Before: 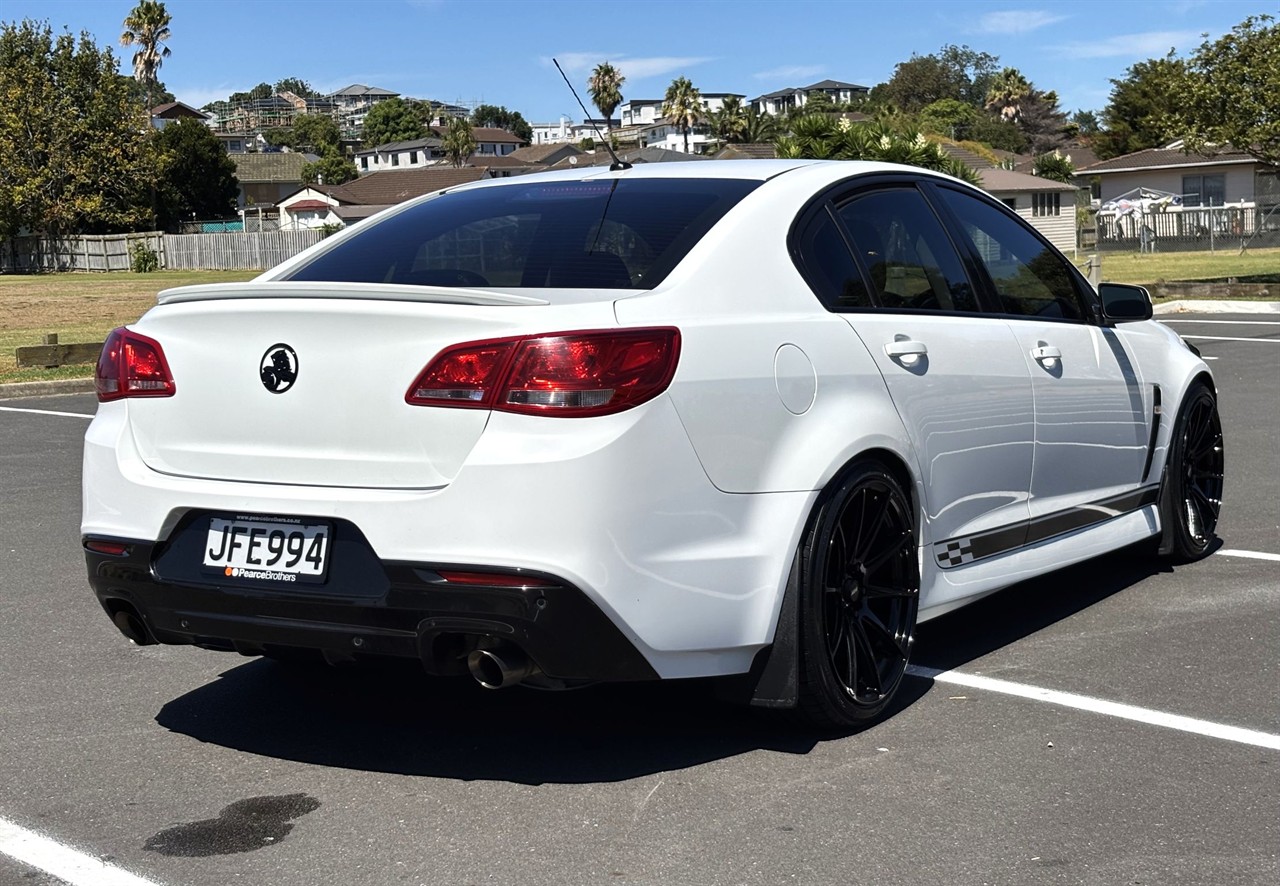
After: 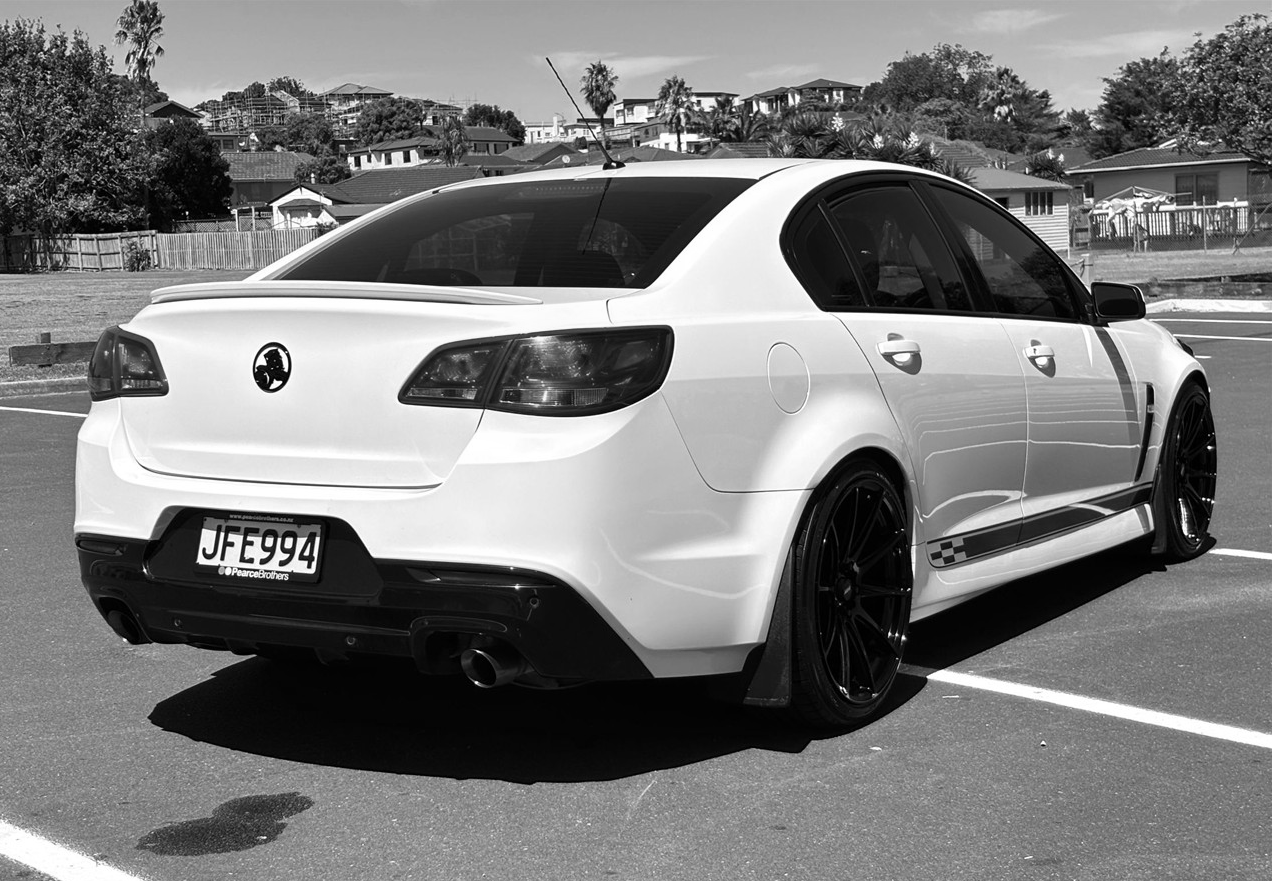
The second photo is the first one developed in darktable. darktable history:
crop and rotate: left 0.614%, top 0.179%, bottom 0.309%
monochrome: size 1
